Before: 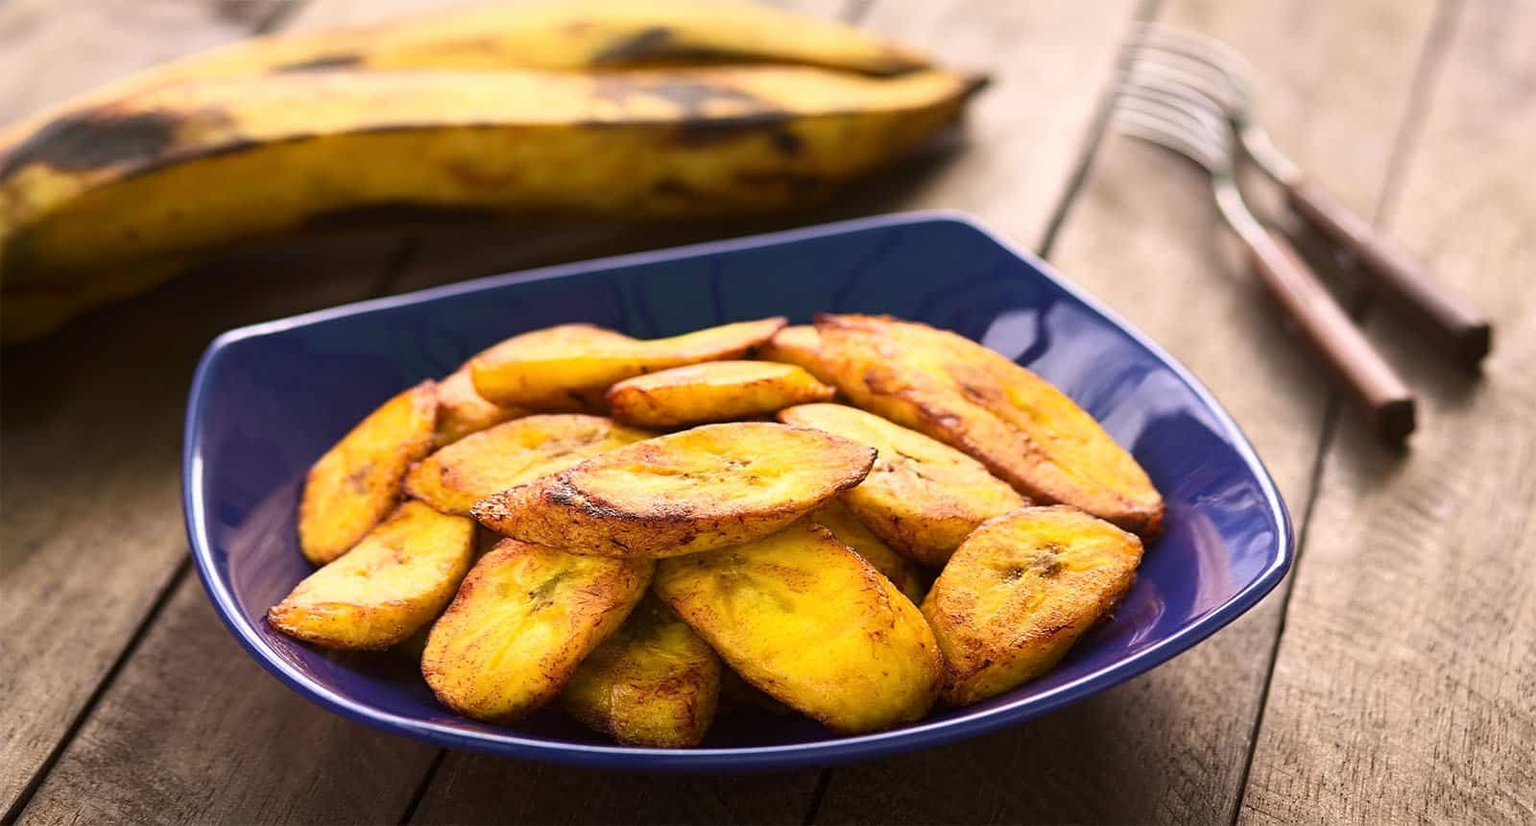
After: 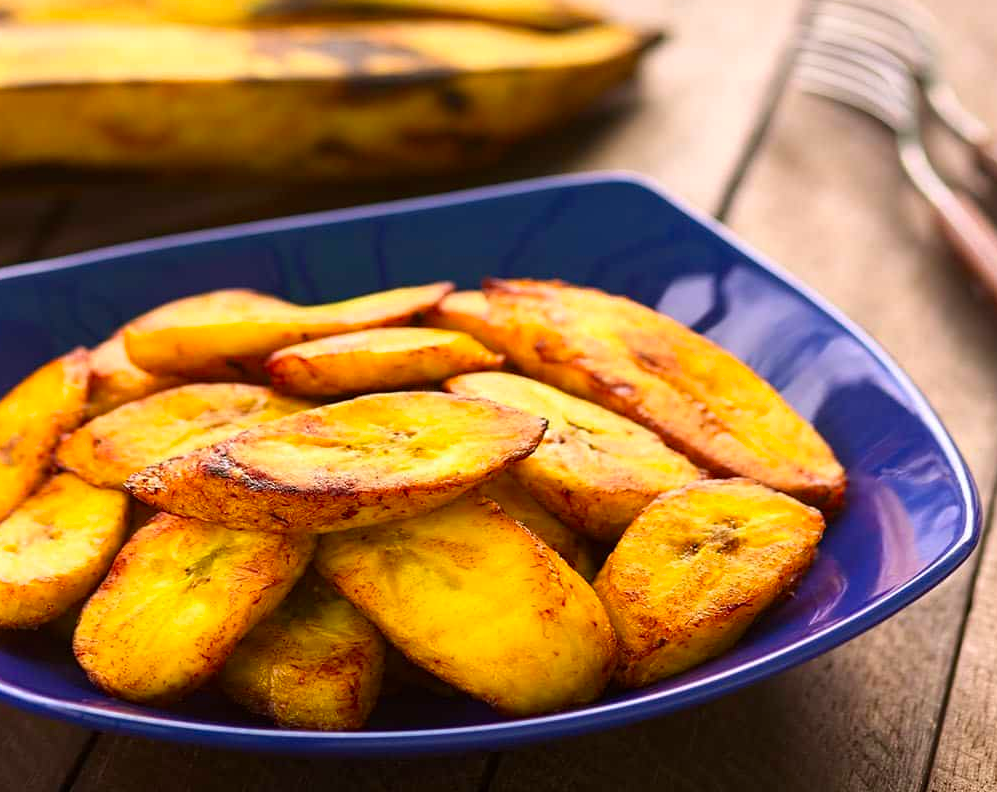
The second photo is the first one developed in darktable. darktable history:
crop and rotate: left 22.918%, top 5.629%, right 14.711%, bottom 2.247%
color correction: saturation 1.34
